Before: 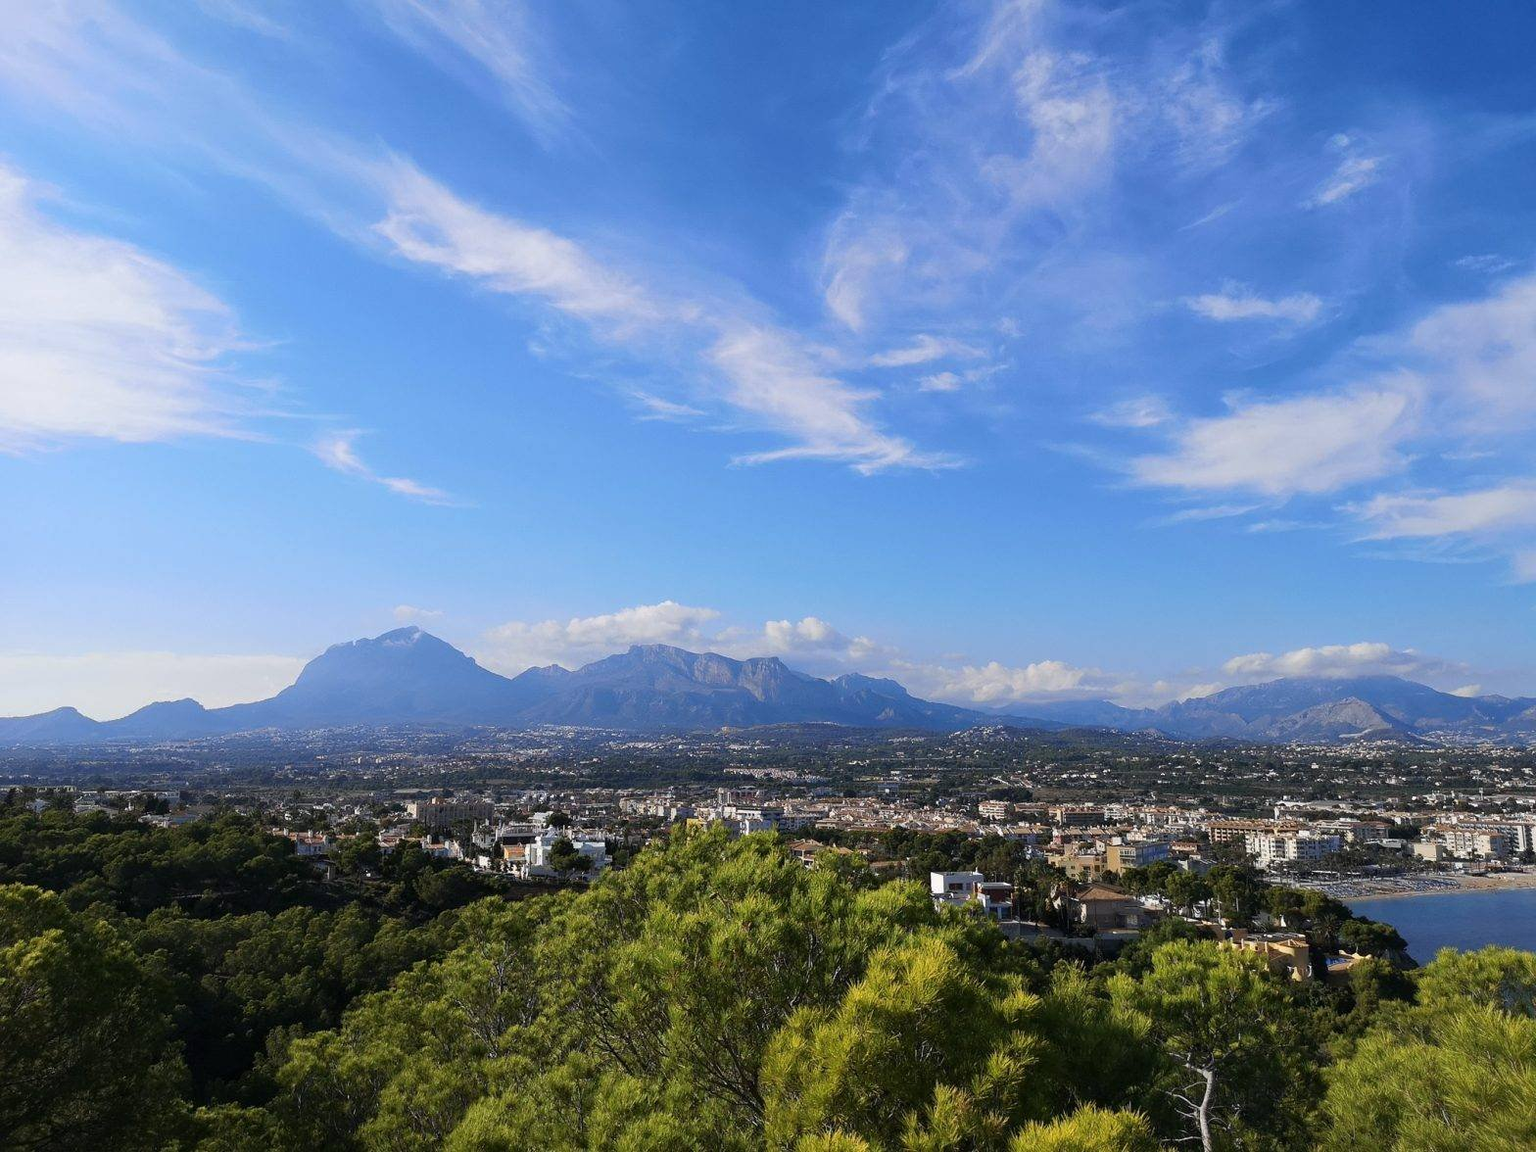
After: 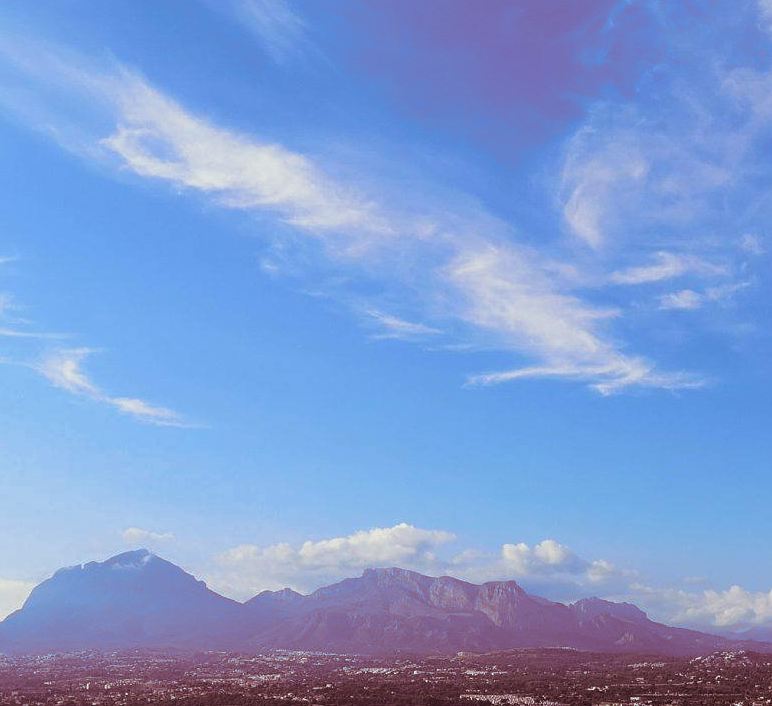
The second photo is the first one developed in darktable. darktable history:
split-toning: compress 20%
crop: left 17.835%, top 7.675%, right 32.881%, bottom 32.213%
